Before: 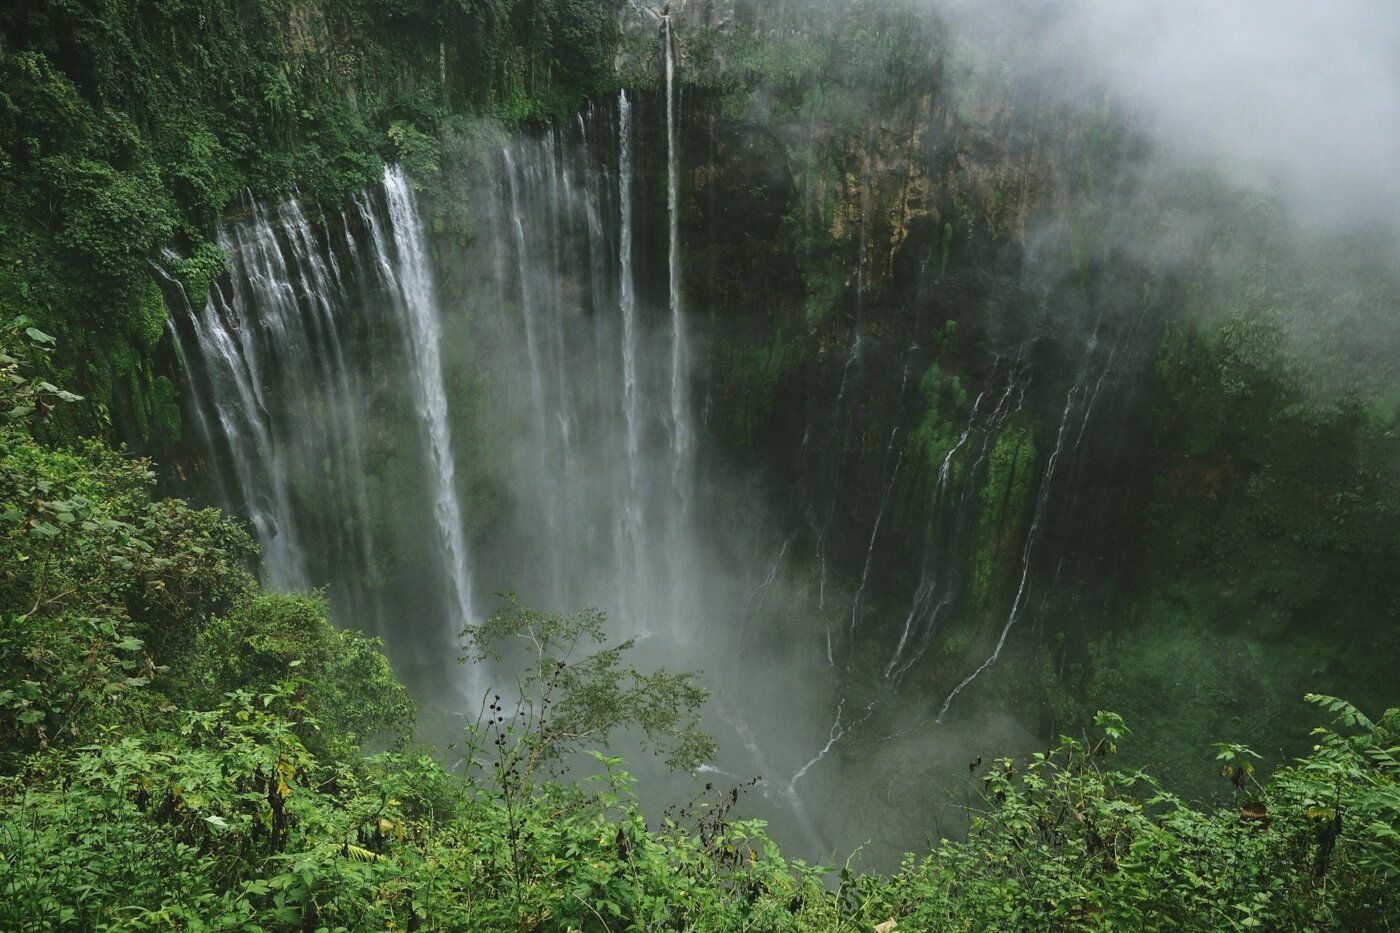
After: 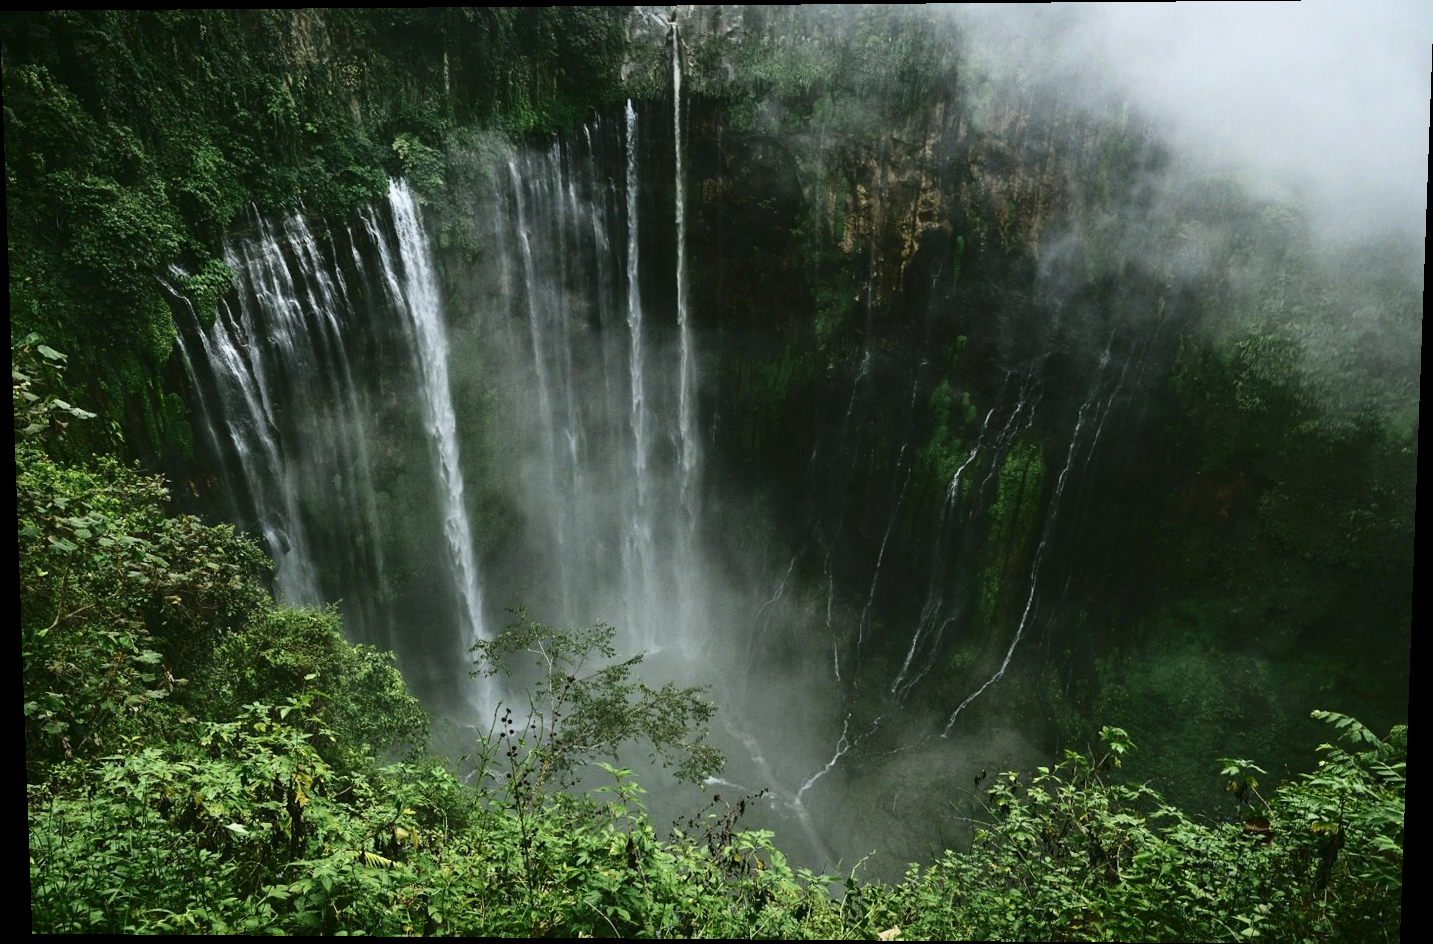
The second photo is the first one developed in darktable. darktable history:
contrast brightness saturation: contrast 0.28
rotate and perspective: lens shift (vertical) 0.048, lens shift (horizontal) -0.024, automatic cropping off
